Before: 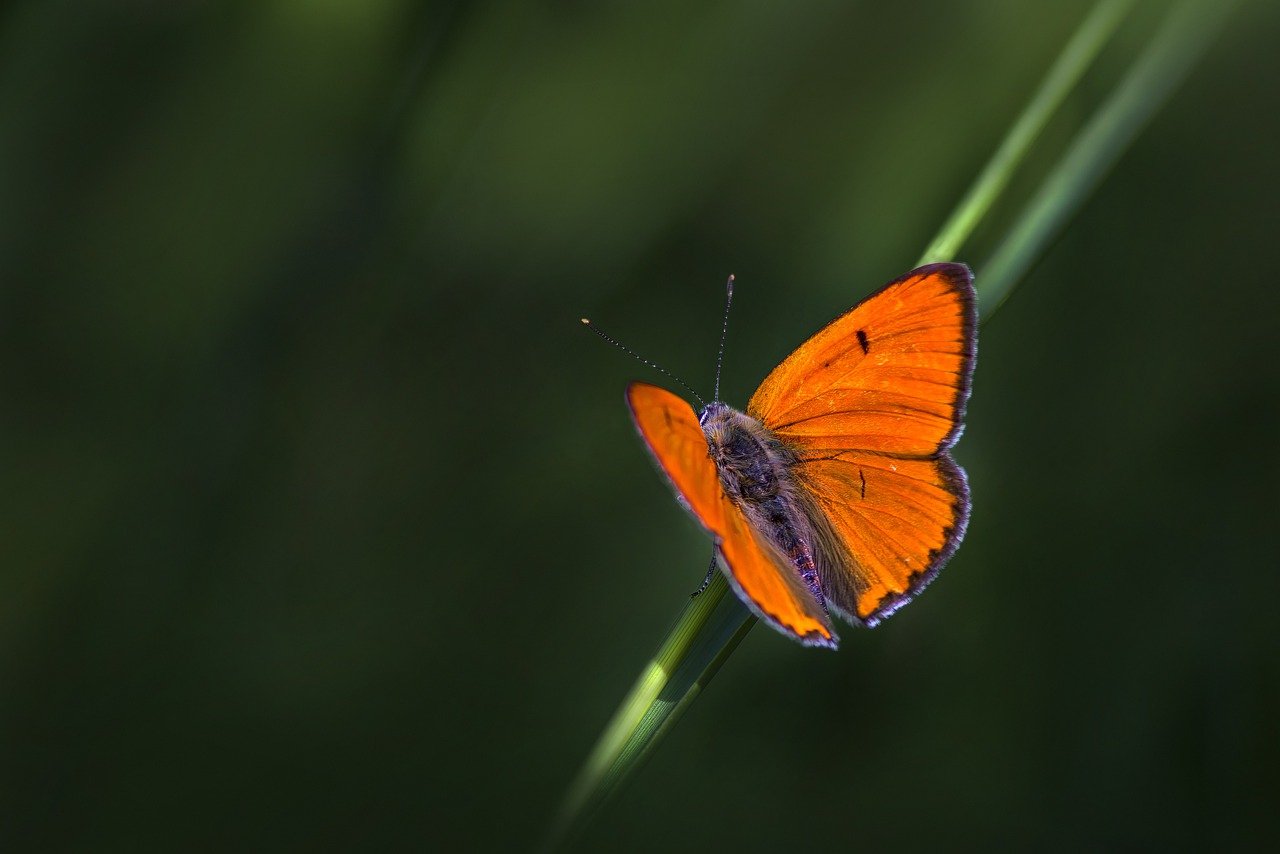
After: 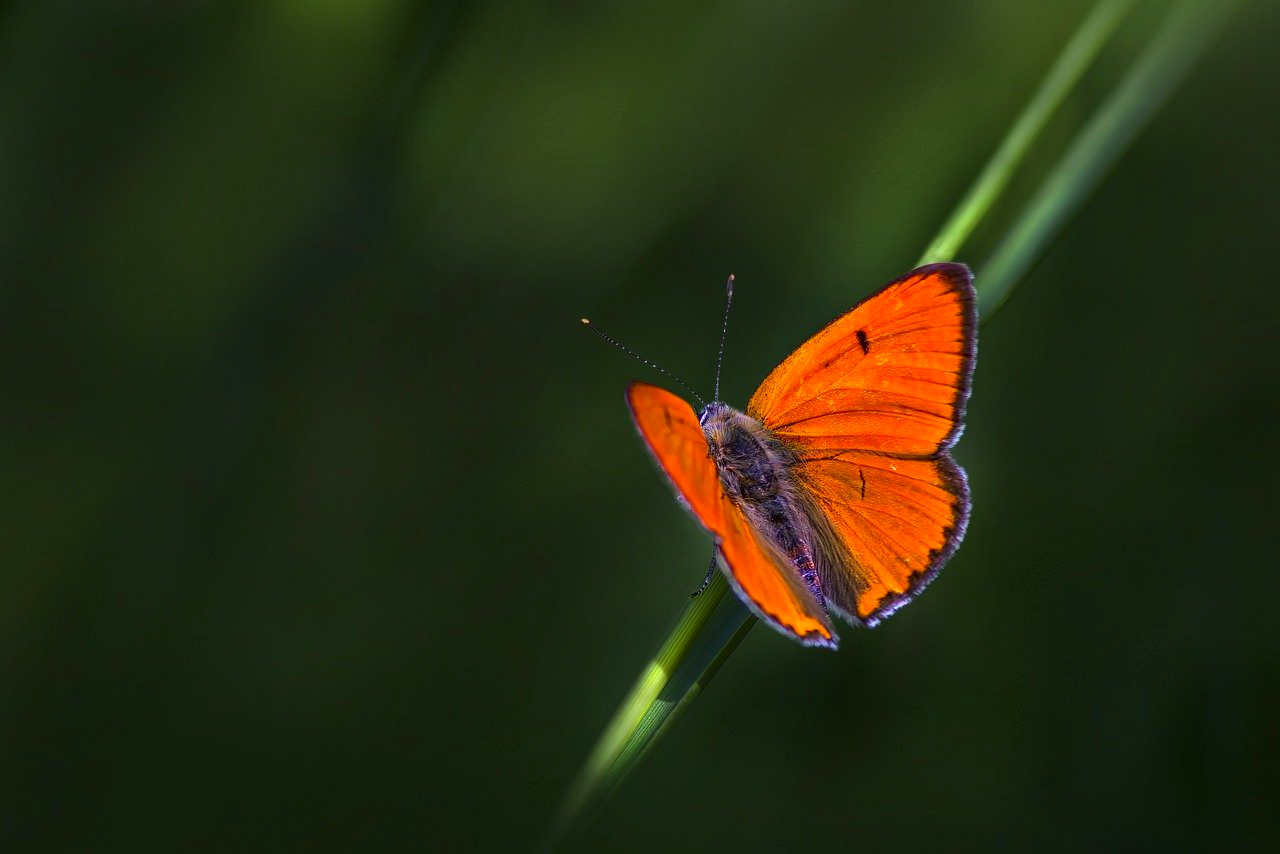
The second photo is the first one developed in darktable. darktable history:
contrast brightness saturation: contrast 0.078, saturation 0.196
